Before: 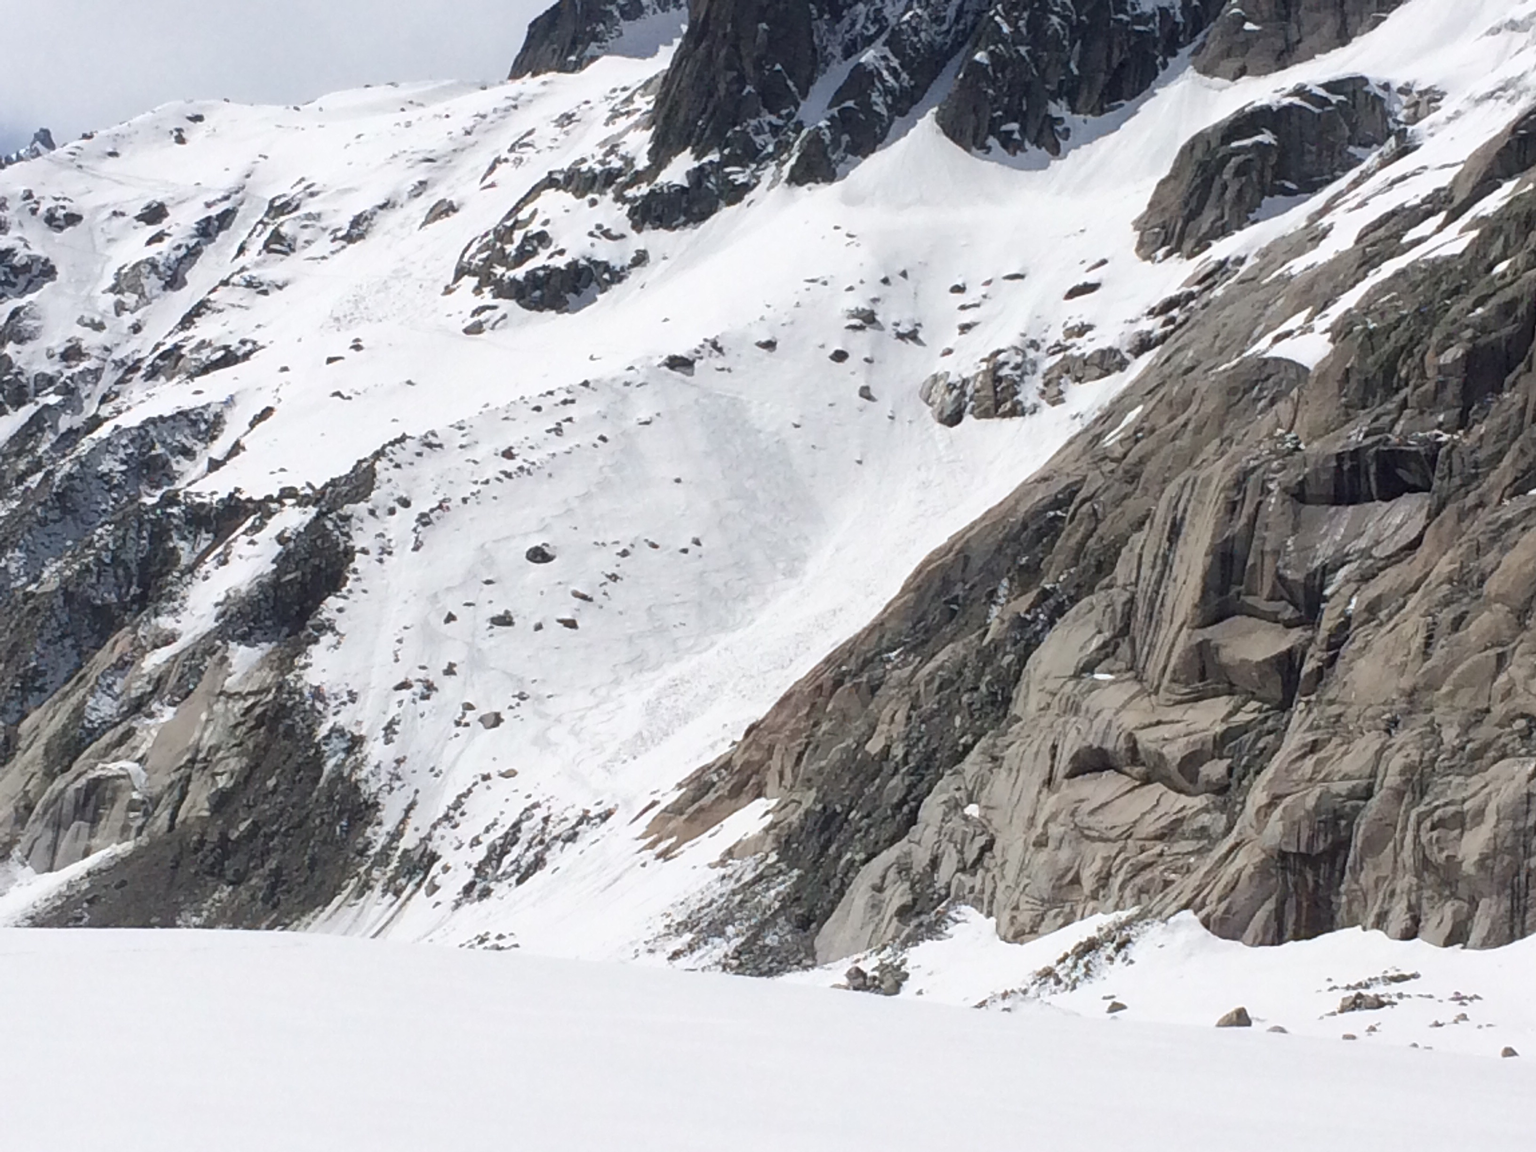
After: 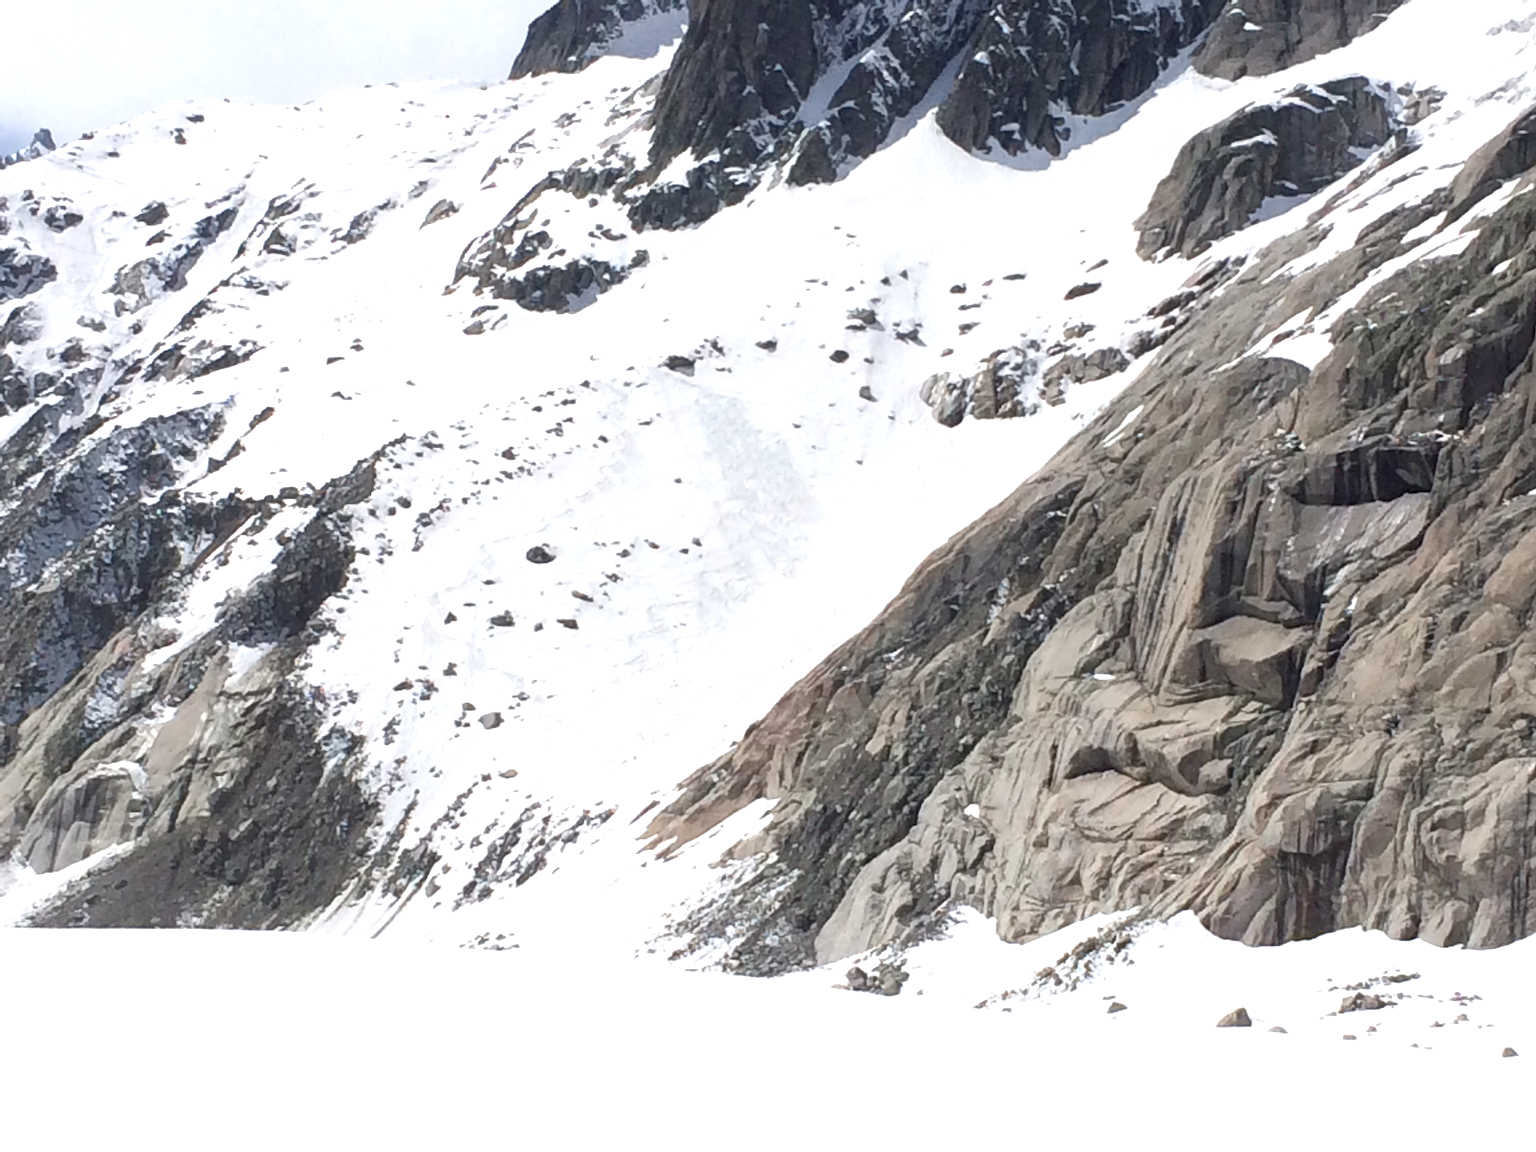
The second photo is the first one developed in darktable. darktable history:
color balance rgb: saturation formula JzAzBz (2021)
exposure: exposure 0.566 EV, compensate highlight preservation false
